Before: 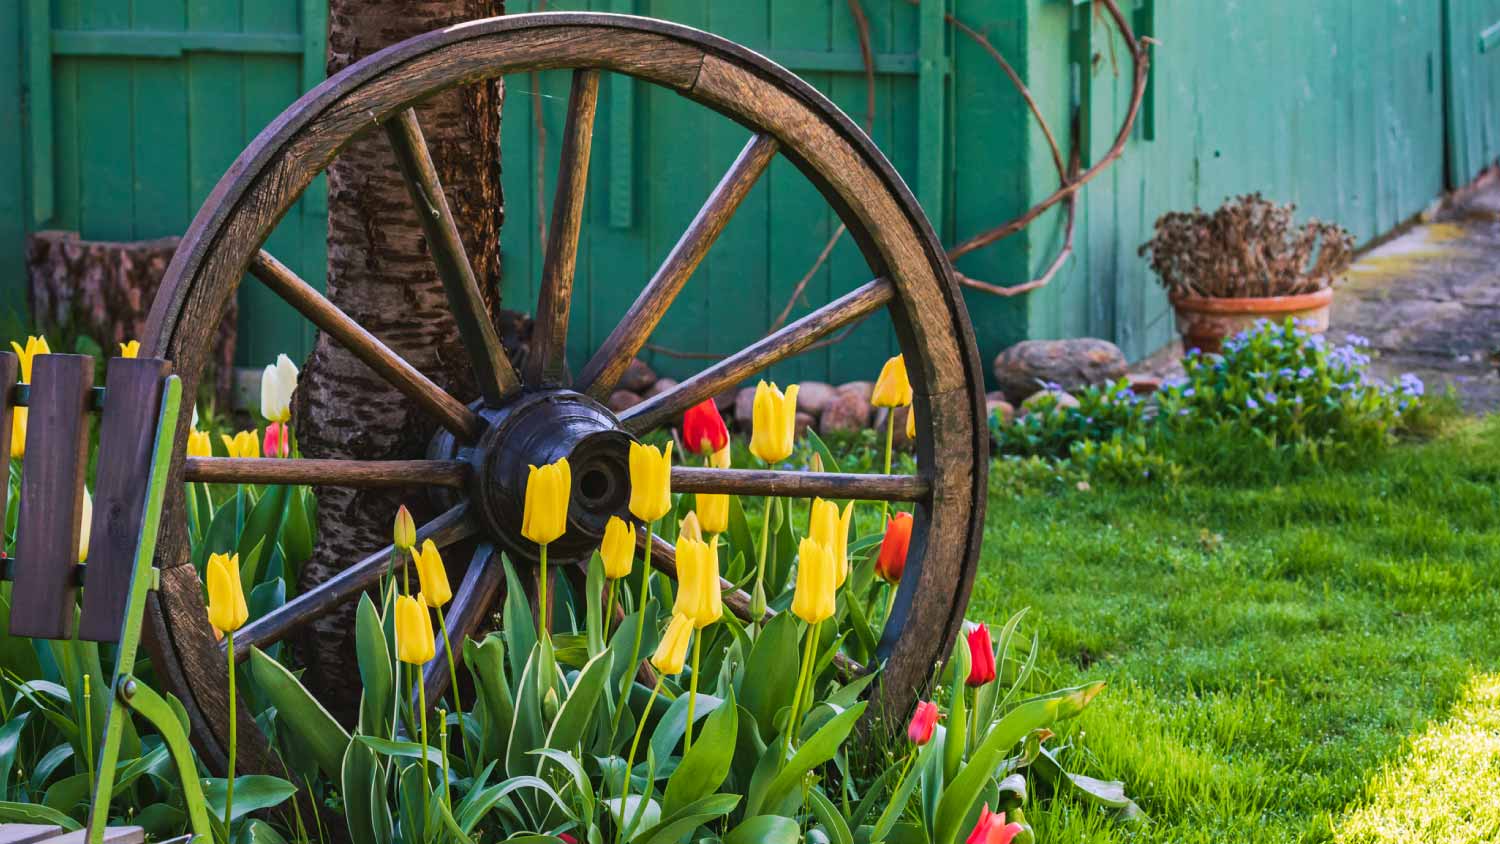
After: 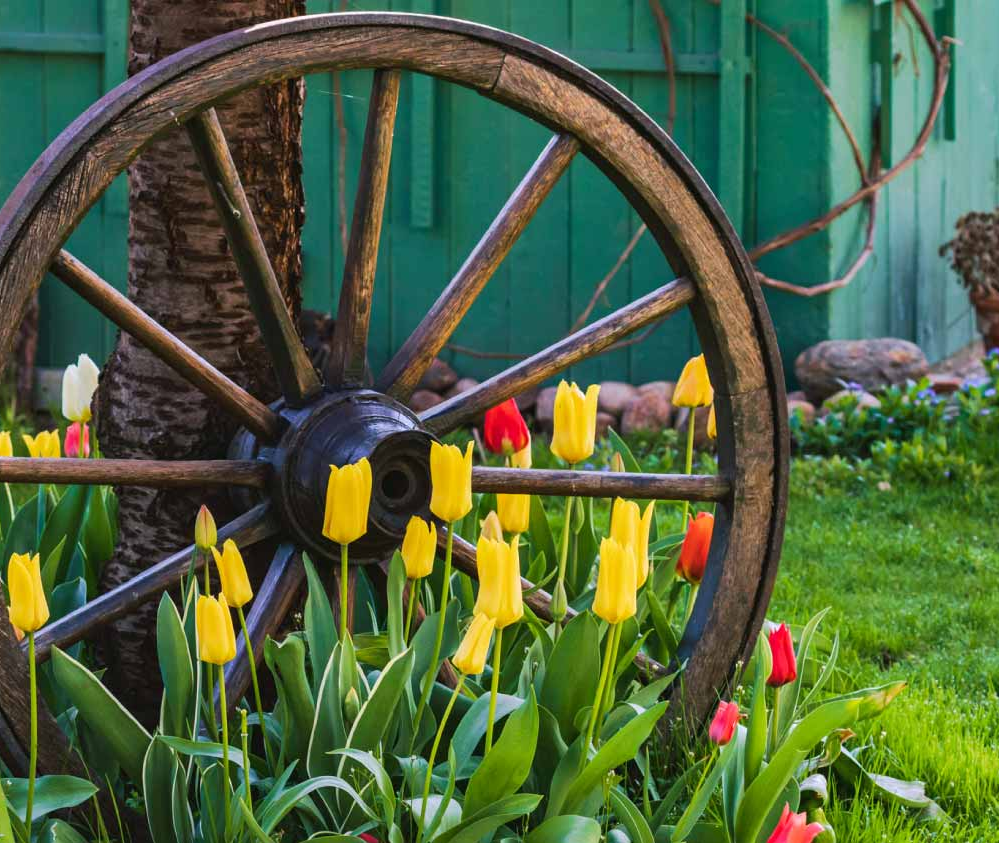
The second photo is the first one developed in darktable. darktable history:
crop and rotate: left 13.356%, right 20.044%
